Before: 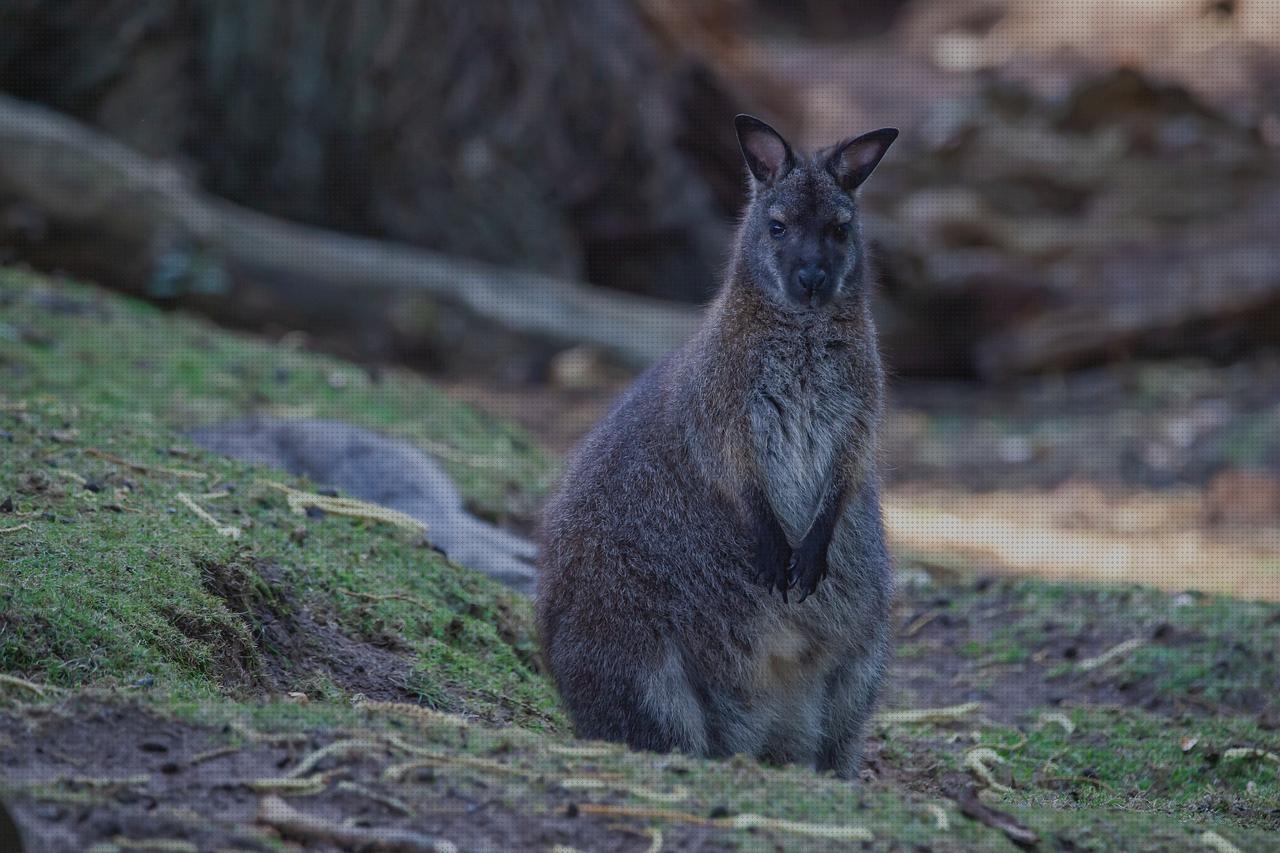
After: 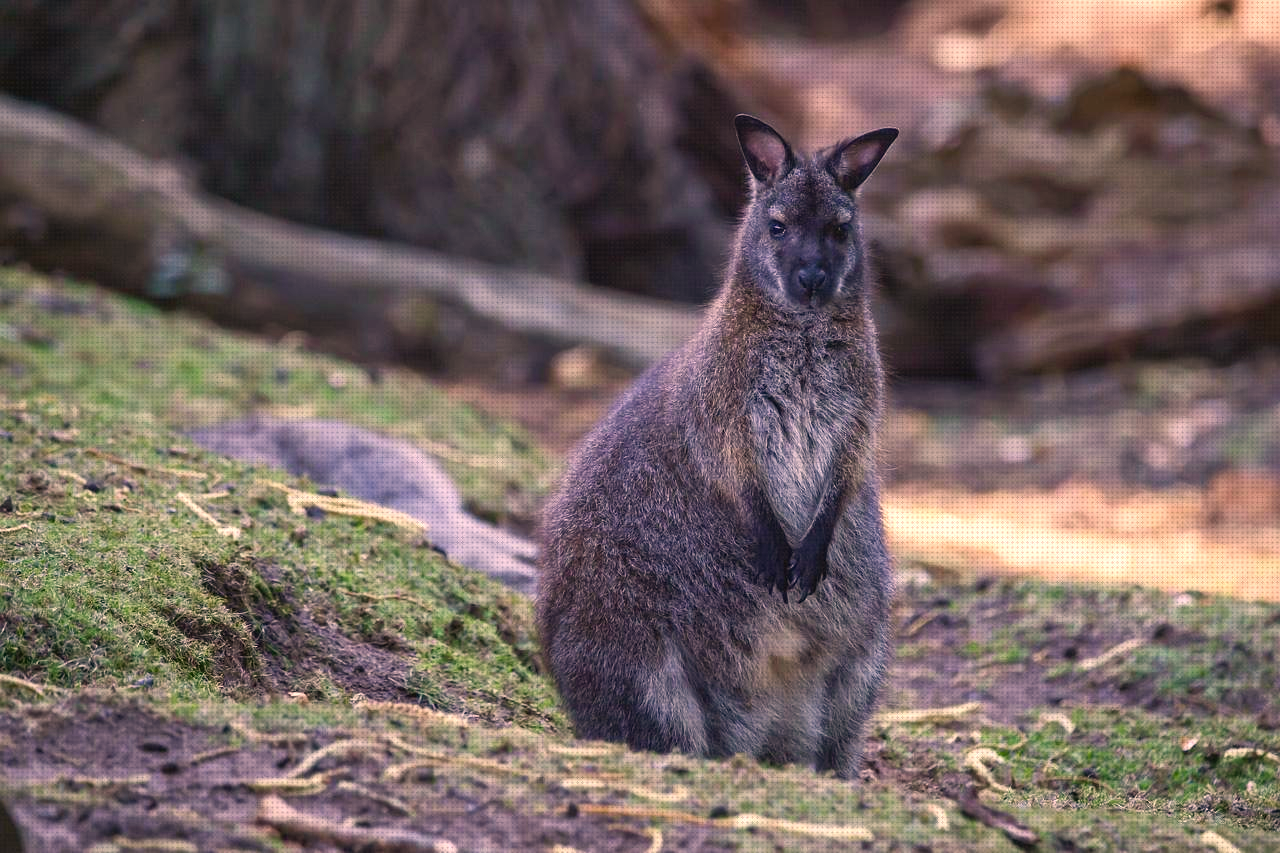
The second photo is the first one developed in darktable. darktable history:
exposure: black level correction 0, exposure 0.7 EV, compensate exposure bias true, compensate highlight preservation false
color correction: highlights a* 17.88, highlights b* 18.79
base curve: curves: ch0 [(0, 0) (0.472, 0.508) (1, 1)]
color balance rgb: shadows lift › luminance -20%, power › hue 72.24°, highlights gain › luminance 15%, global offset › hue 171.6°, perceptual saturation grading › highlights -30%, perceptual saturation grading › shadows 20%, global vibrance 30%, contrast 10%
